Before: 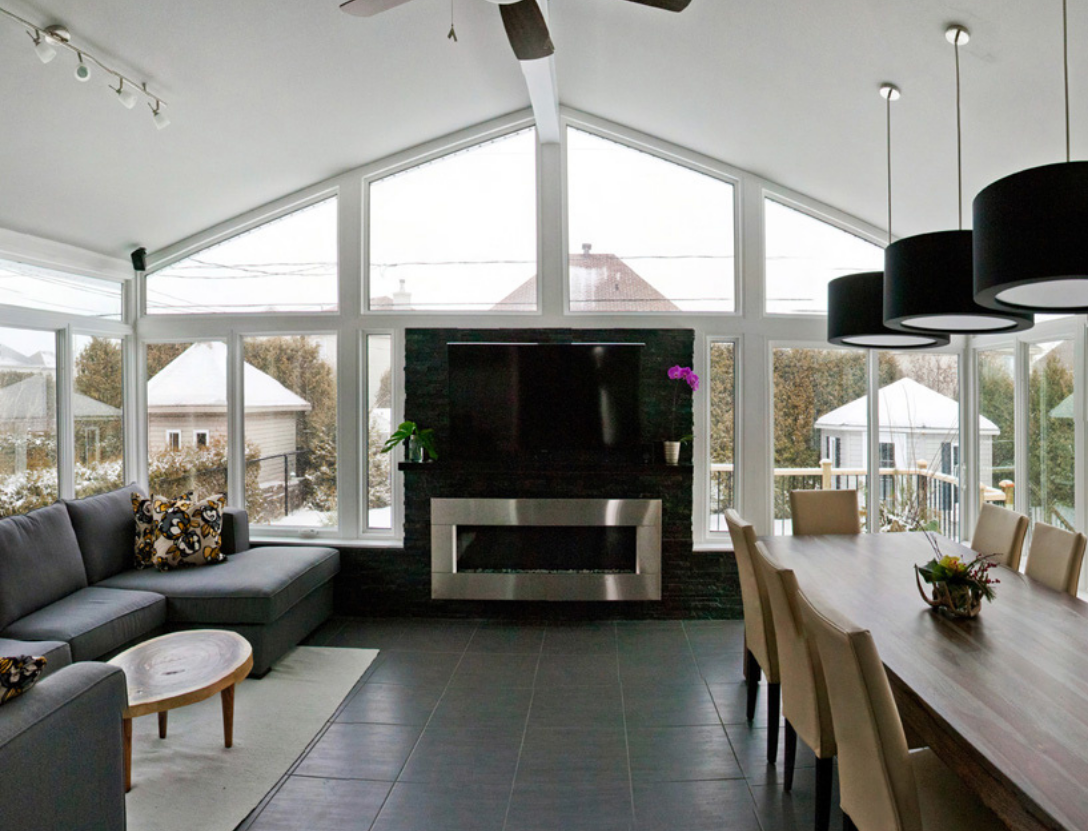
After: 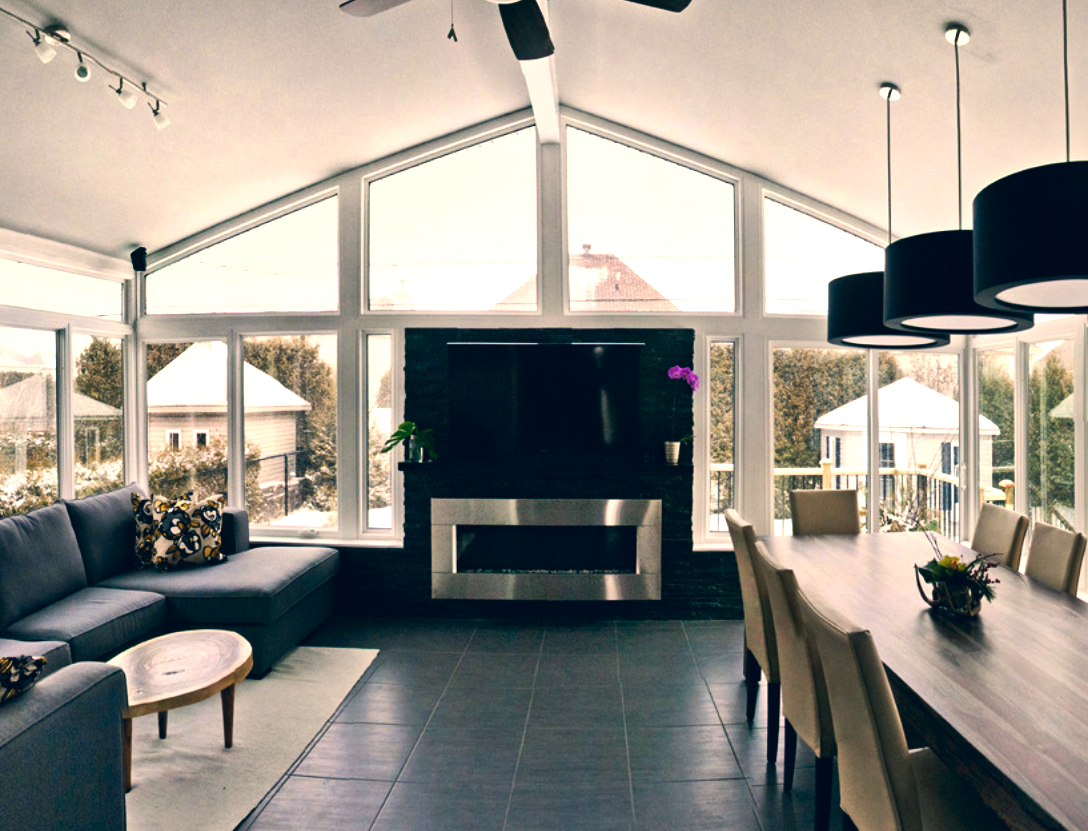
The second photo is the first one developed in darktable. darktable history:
tone equalizer: -8 EV -0.721 EV, -7 EV -0.678 EV, -6 EV -0.605 EV, -5 EV -0.398 EV, -3 EV 0.387 EV, -2 EV 0.6 EV, -1 EV 0.683 EV, +0 EV 0.768 EV, edges refinement/feathering 500, mask exposure compensation -1.57 EV, preserve details no
shadows and highlights: soften with gaussian
color correction: highlights a* 10.32, highlights b* 14.31, shadows a* -9.86, shadows b* -15.04
